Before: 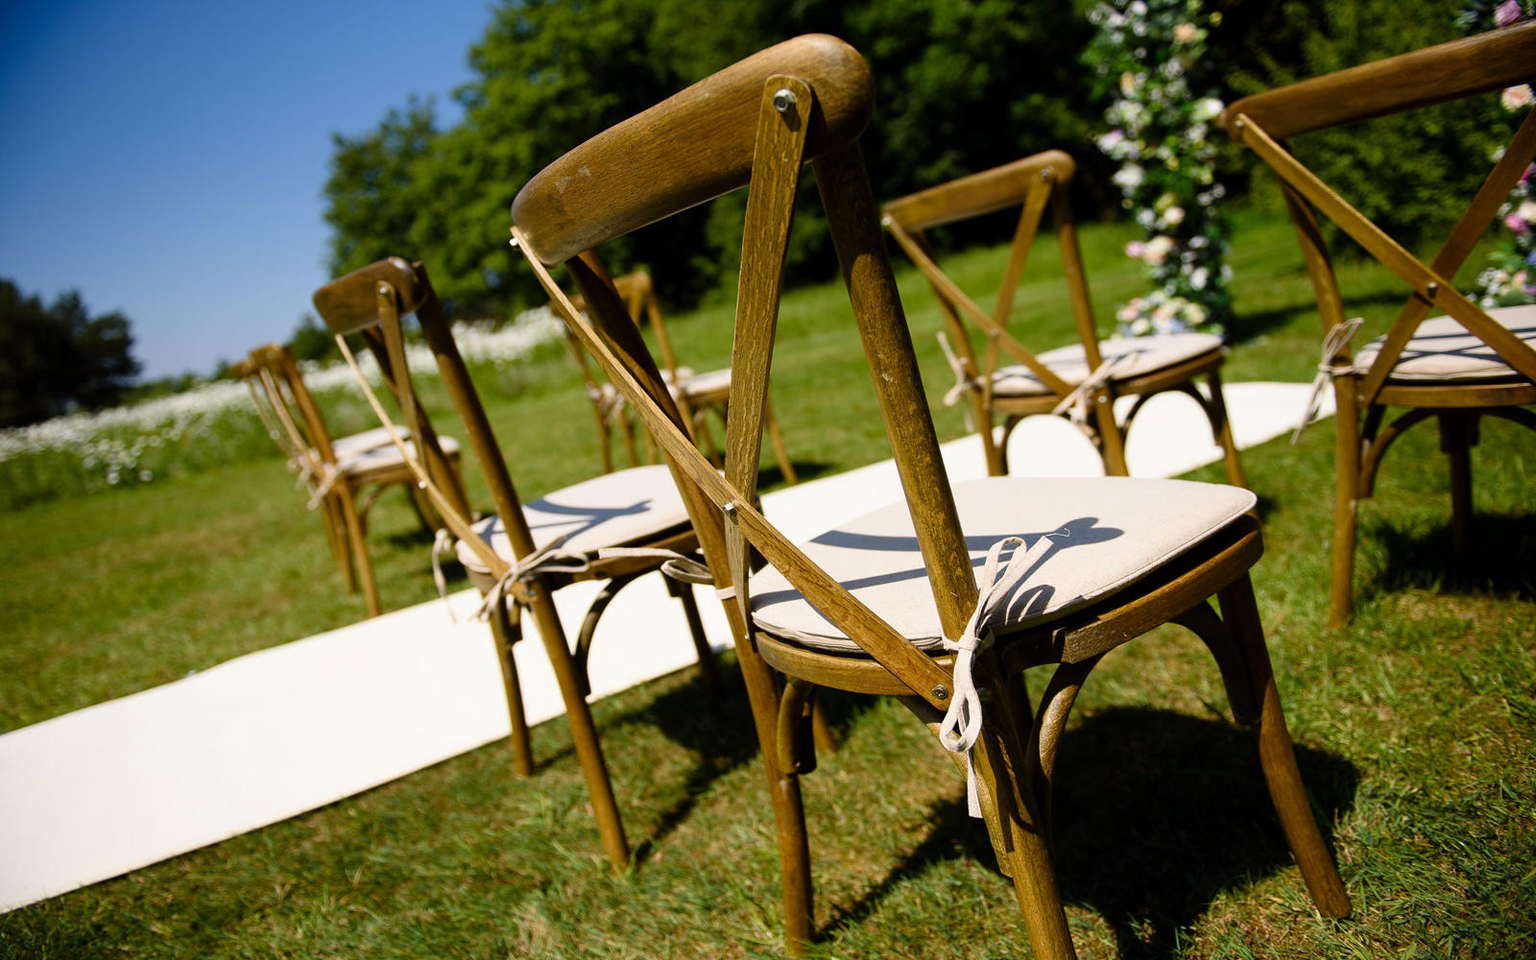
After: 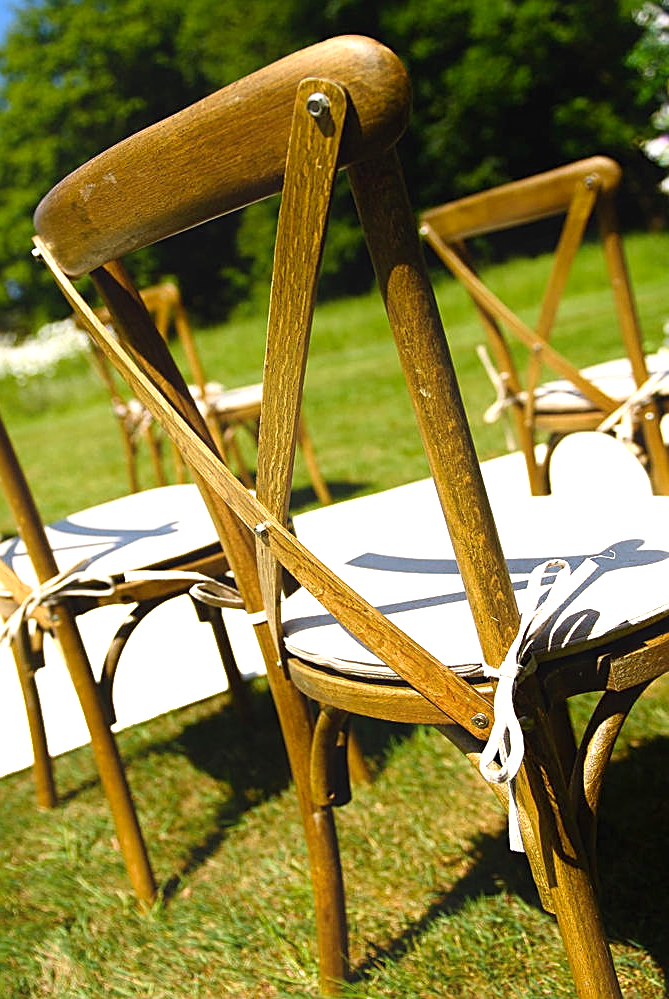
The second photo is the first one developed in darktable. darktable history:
sharpen: on, module defaults
crop: left 31.222%, right 26.923%
exposure: exposure 0.951 EV, compensate highlight preservation false
contrast equalizer: y [[0.439, 0.44, 0.442, 0.457, 0.493, 0.498], [0.5 ×6], [0.5 ×6], [0 ×6], [0 ×6]]
